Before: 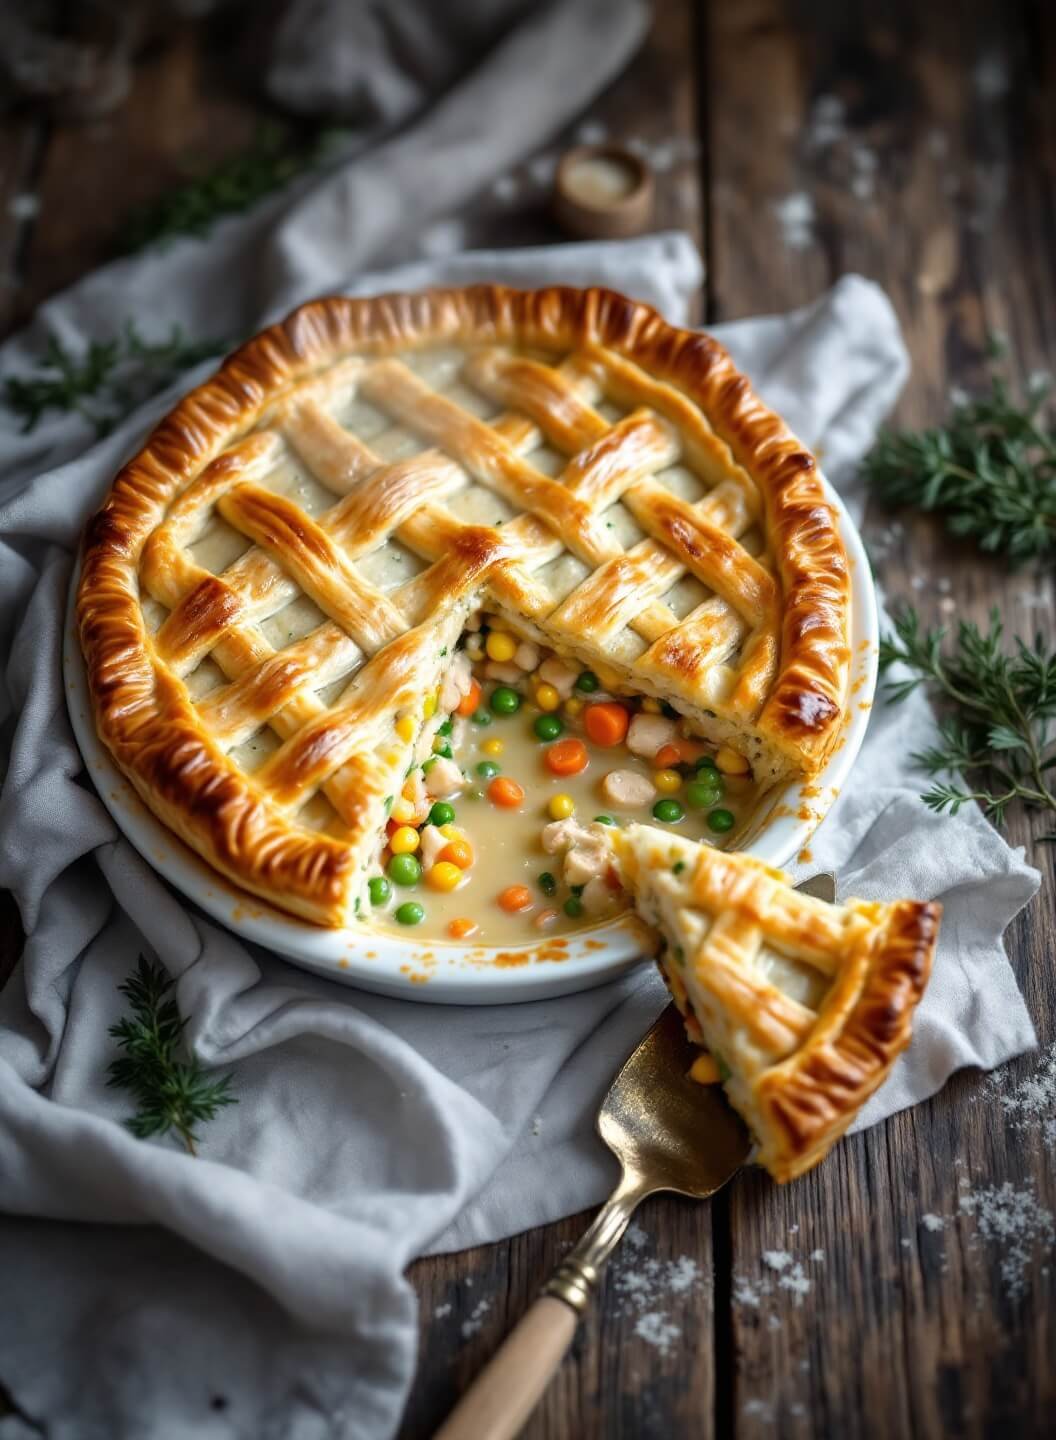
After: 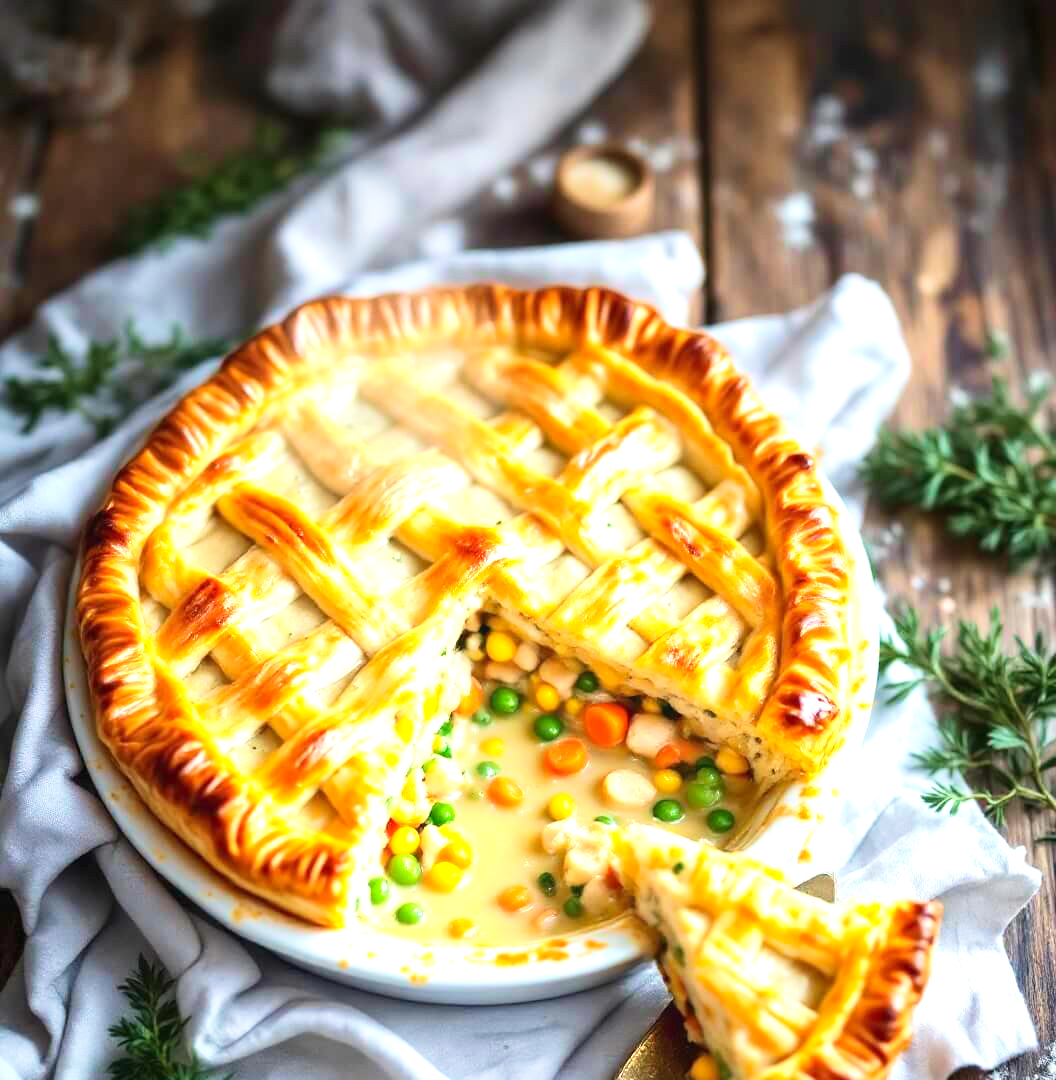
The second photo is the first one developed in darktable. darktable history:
contrast brightness saturation: contrast 0.2, brightness 0.16, saturation 0.22
velvia: strength 39.63%
crop: bottom 24.988%
exposure: black level correction 0, exposure 1.1 EV, compensate highlight preservation false
